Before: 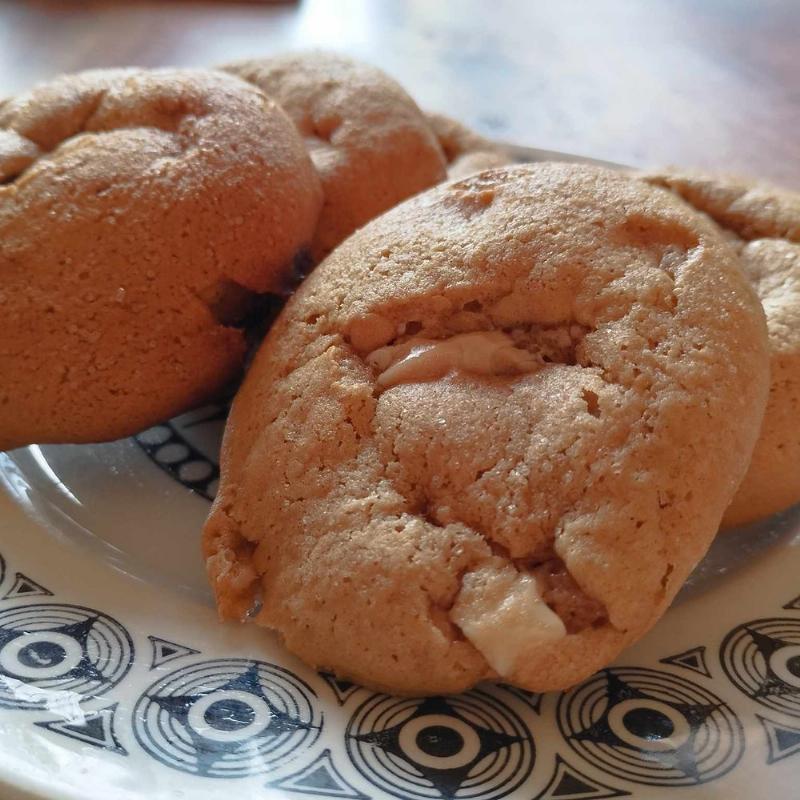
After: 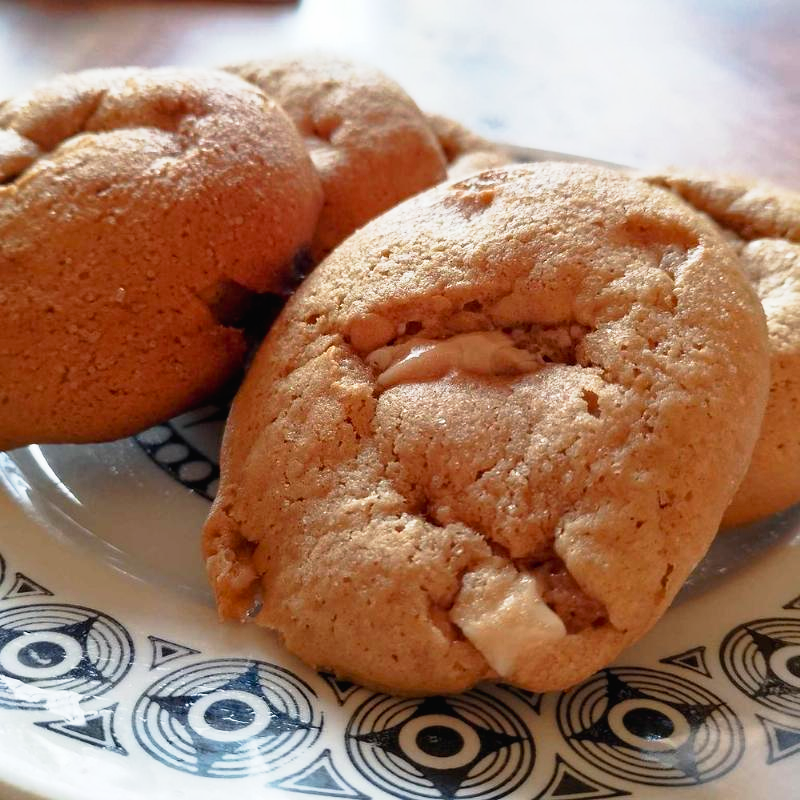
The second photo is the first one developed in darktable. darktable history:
tone curve: curves: ch0 [(0, 0.013) (0.054, 0.018) (0.205, 0.191) (0.289, 0.292) (0.39, 0.424) (0.493, 0.551) (0.647, 0.752) (0.778, 0.895) (1, 0.998)]; ch1 [(0, 0) (0.385, 0.343) (0.439, 0.415) (0.494, 0.495) (0.501, 0.501) (0.51, 0.509) (0.54, 0.546) (0.586, 0.606) (0.66, 0.701) (0.783, 0.804) (1, 1)]; ch2 [(0, 0) (0.32, 0.281) (0.403, 0.399) (0.441, 0.428) (0.47, 0.469) (0.498, 0.496) (0.524, 0.538) (0.566, 0.579) (0.633, 0.665) (0.7, 0.711) (1, 1)], preserve colors none
